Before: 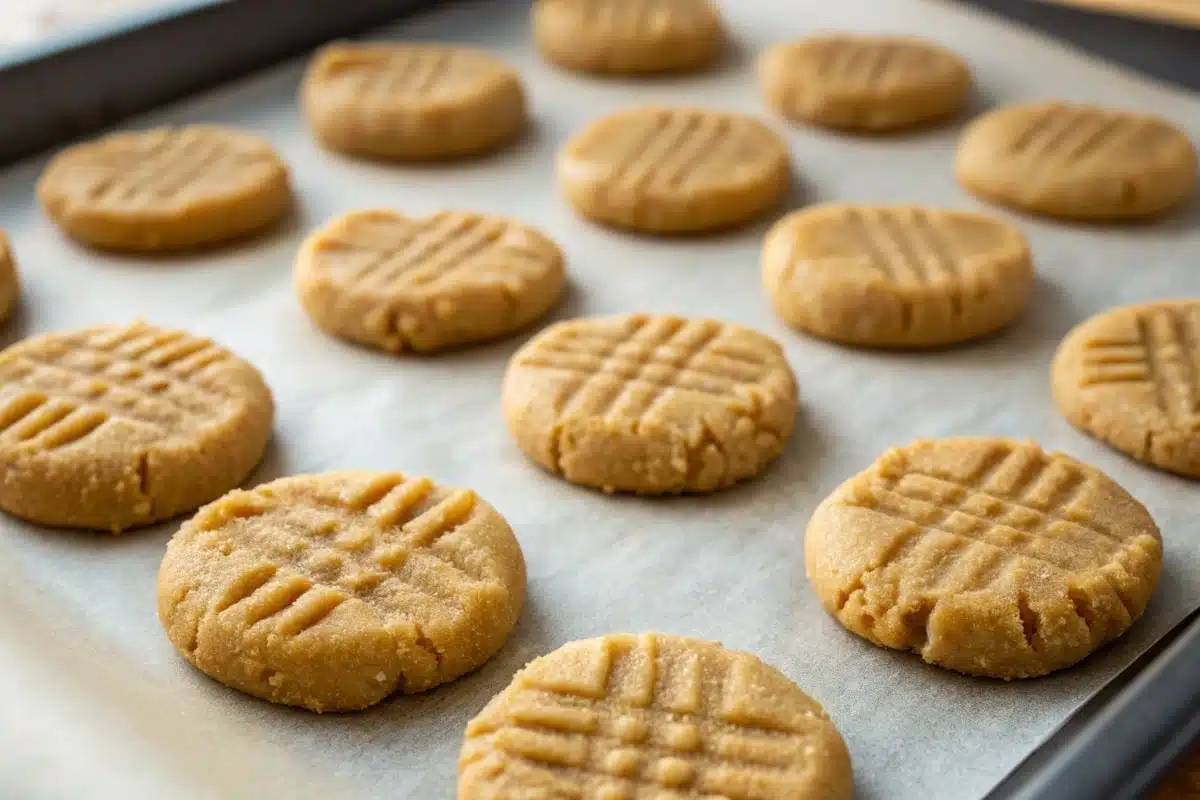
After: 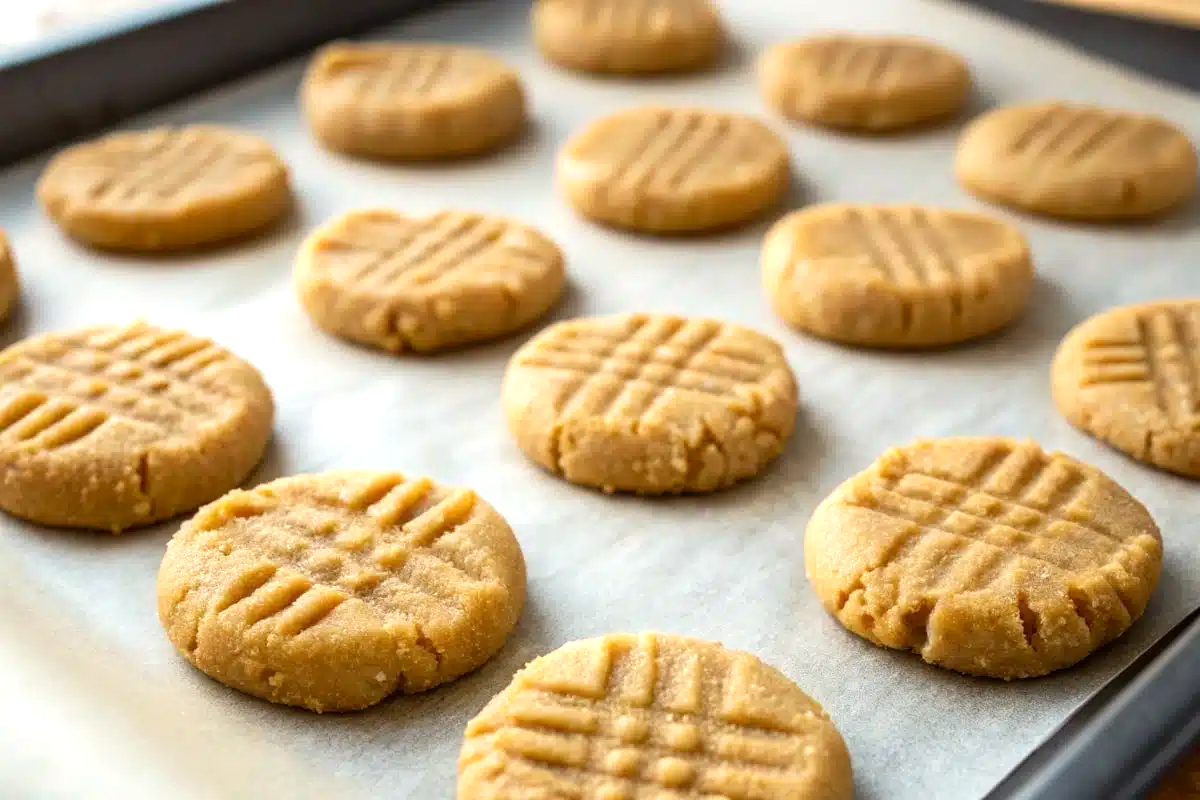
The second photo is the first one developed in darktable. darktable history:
contrast brightness saturation: contrast 0.08, saturation 0.02
exposure: exposure 0.376 EV, compensate highlight preservation false
